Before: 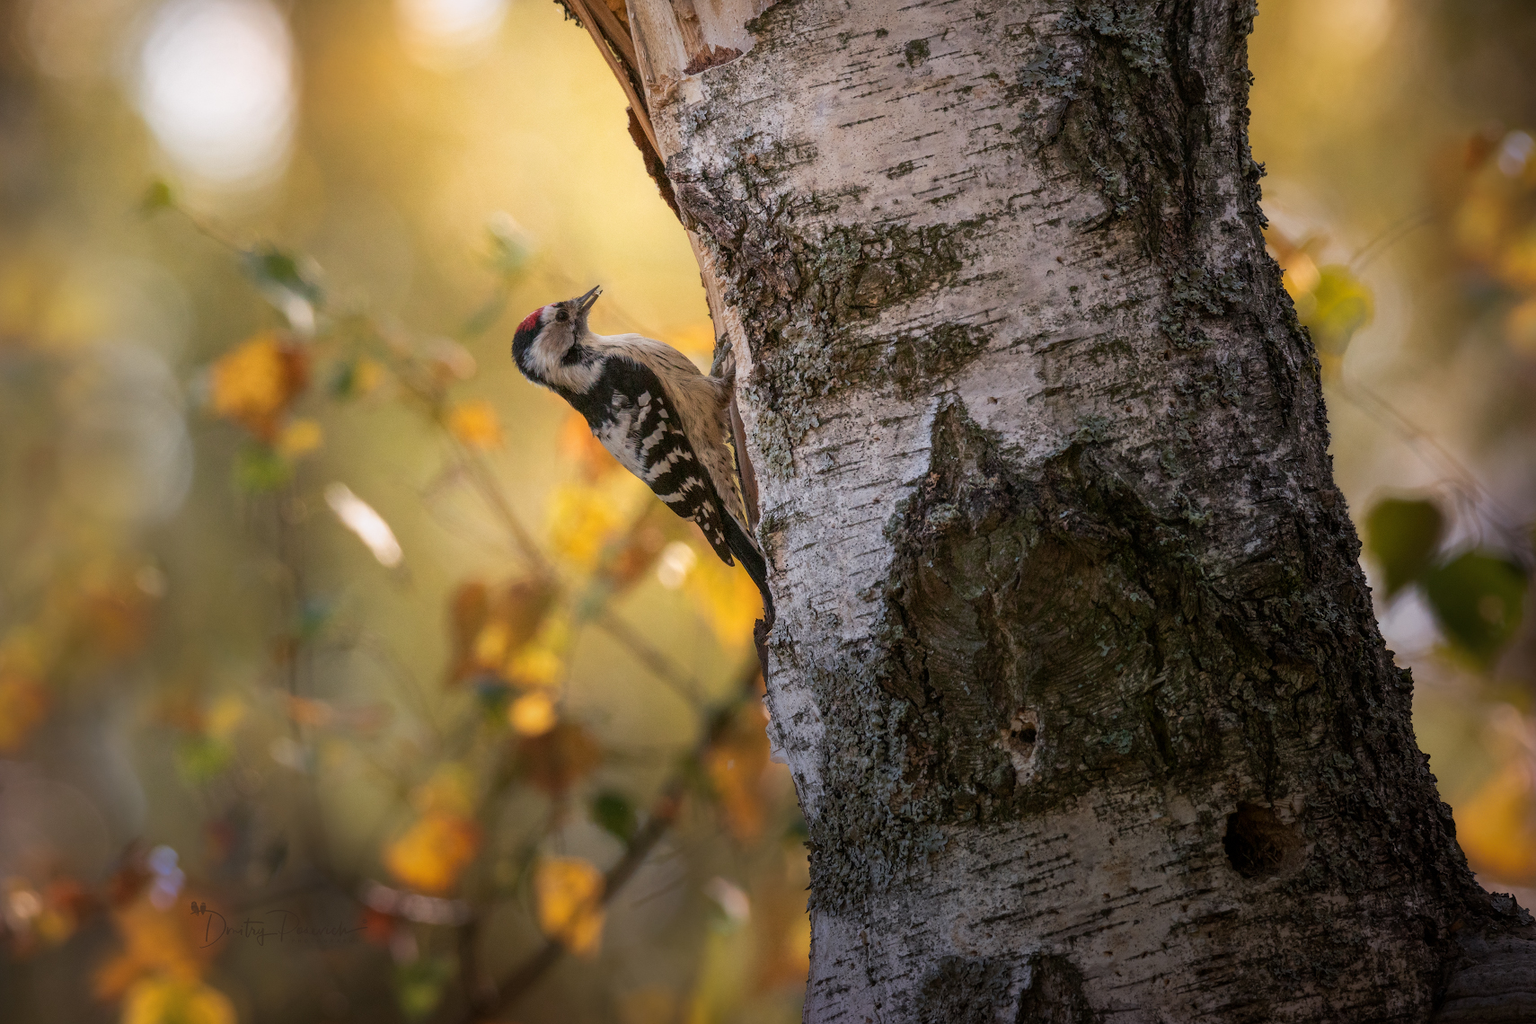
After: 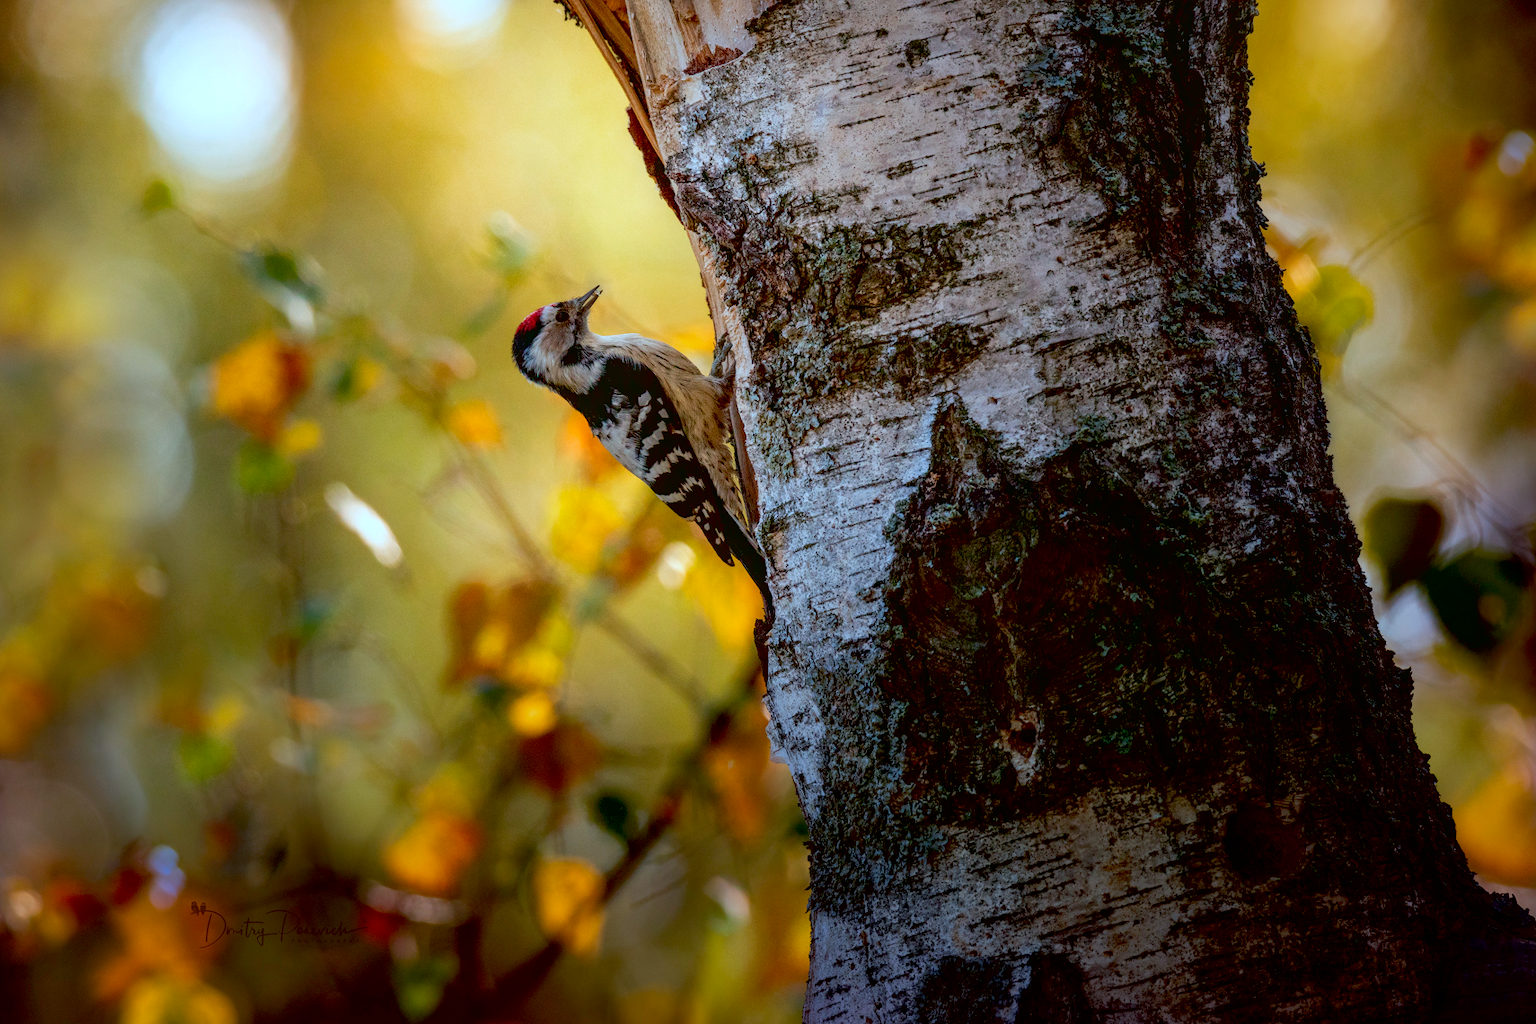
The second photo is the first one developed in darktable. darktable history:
white balance: red 0.988, blue 1.017
local contrast: detail 110%
color correction: highlights a* -11.71, highlights b* -15.58
exposure: black level correction 0.025, exposure 0.182 EV, compensate highlight preservation false
contrast brightness saturation: brightness -0.02, saturation 0.35
